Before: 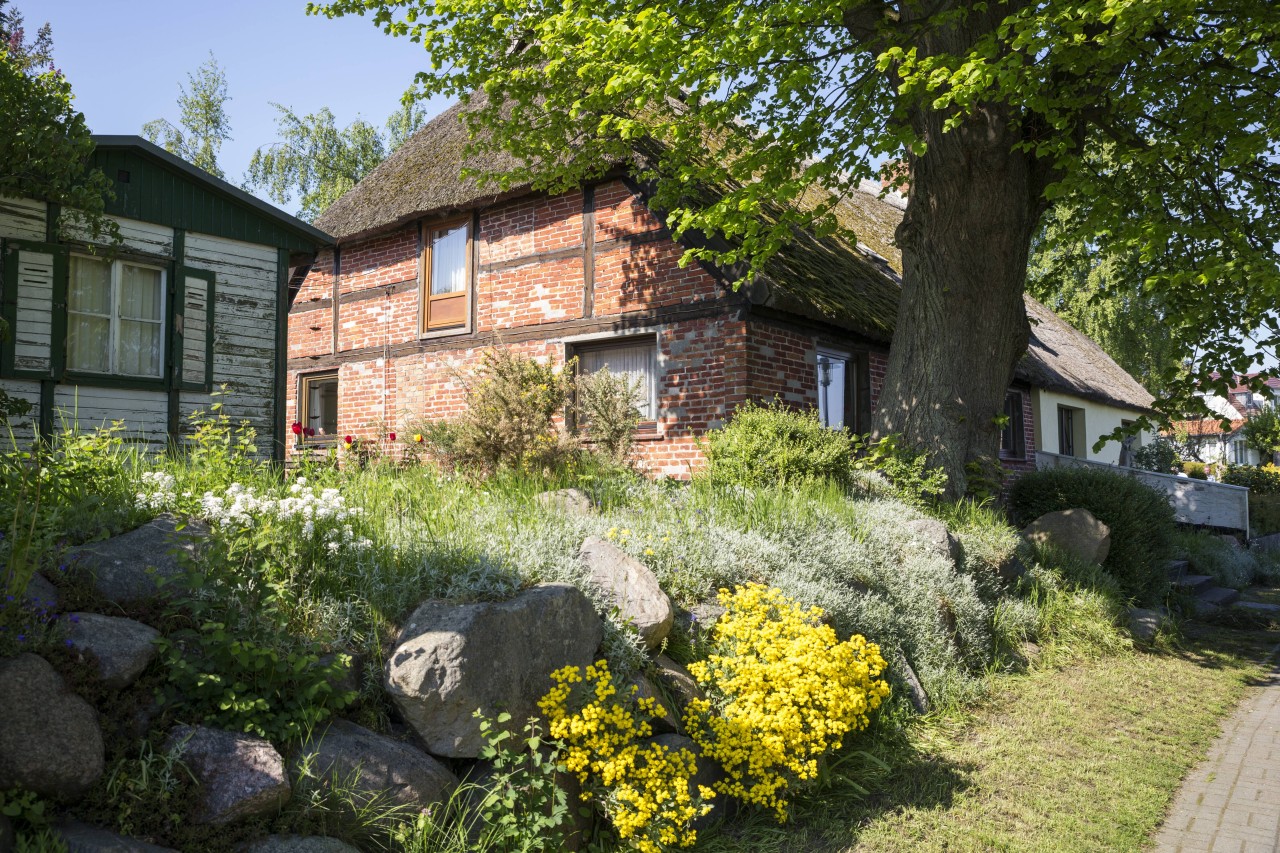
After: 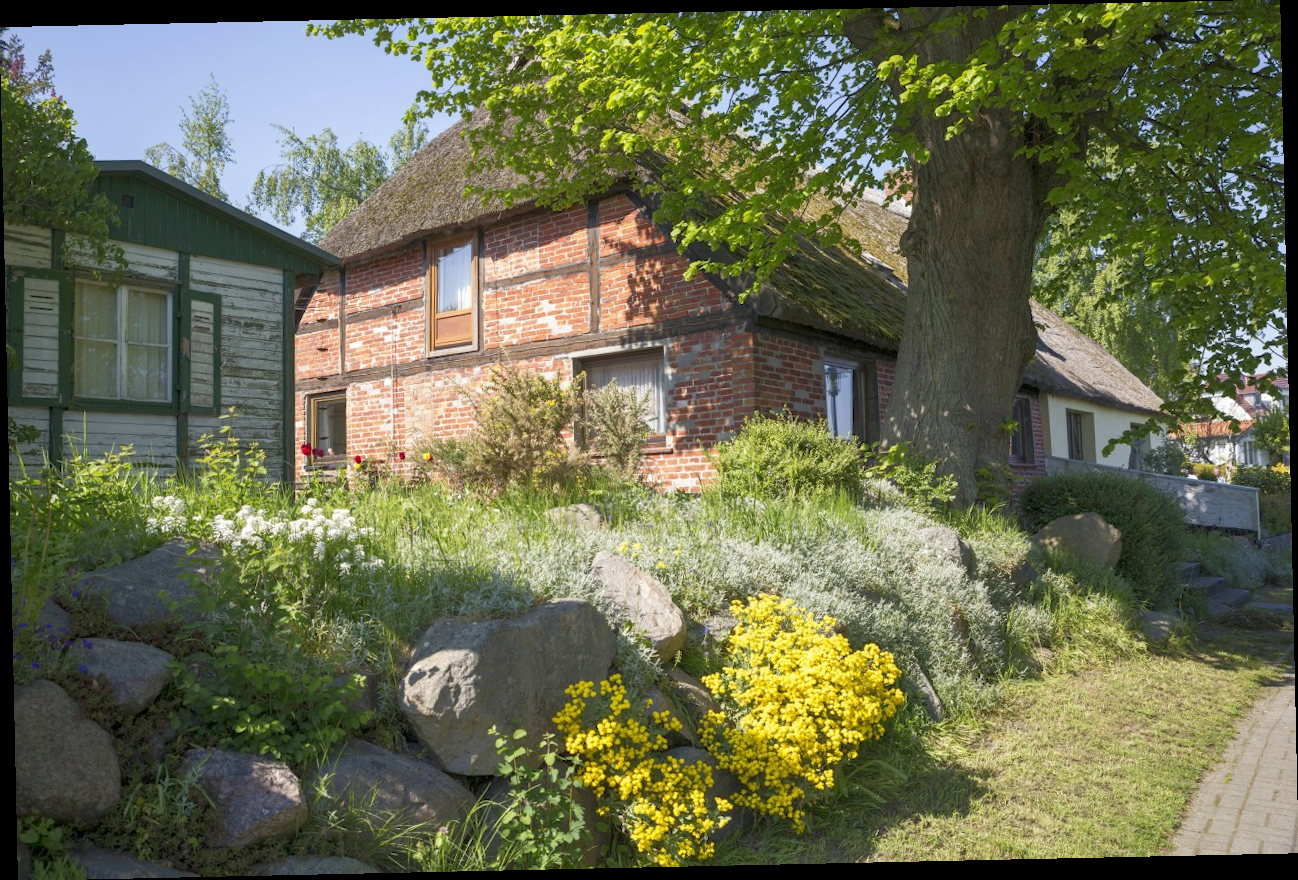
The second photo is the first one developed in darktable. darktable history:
rgb curve: curves: ch0 [(0, 0) (0.072, 0.166) (0.217, 0.293) (0.414, 0.42) (1, 1)], compensate middle gray true, preserve colors basic power
rotate and perspective: rotation -1.24°, automatic cropping off
